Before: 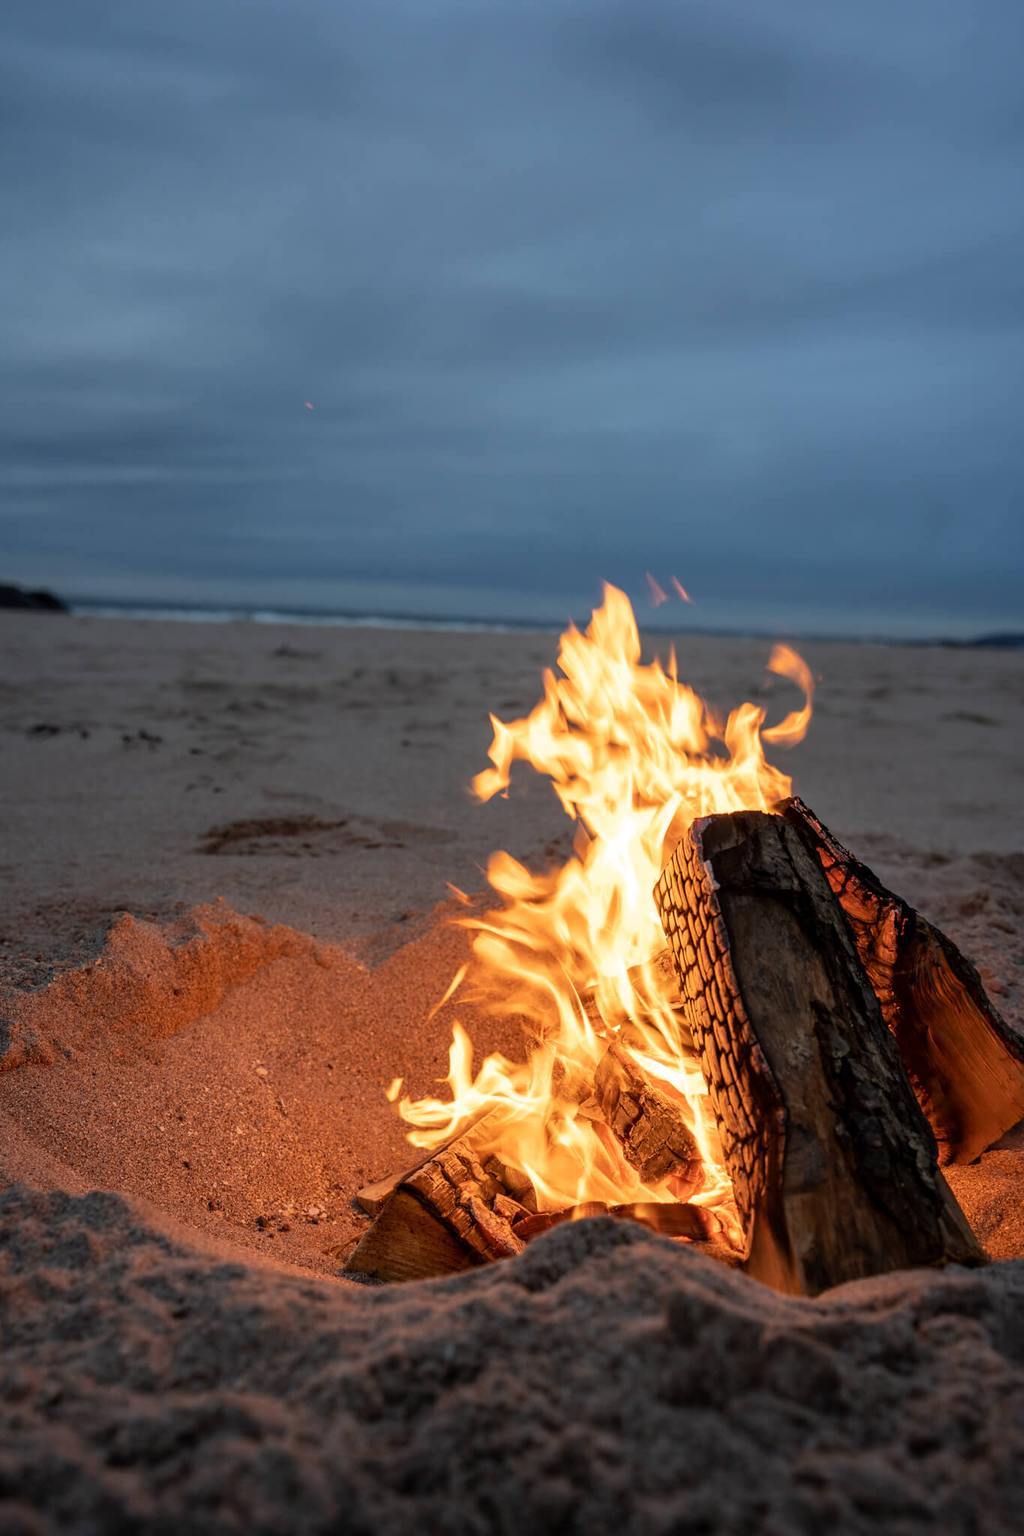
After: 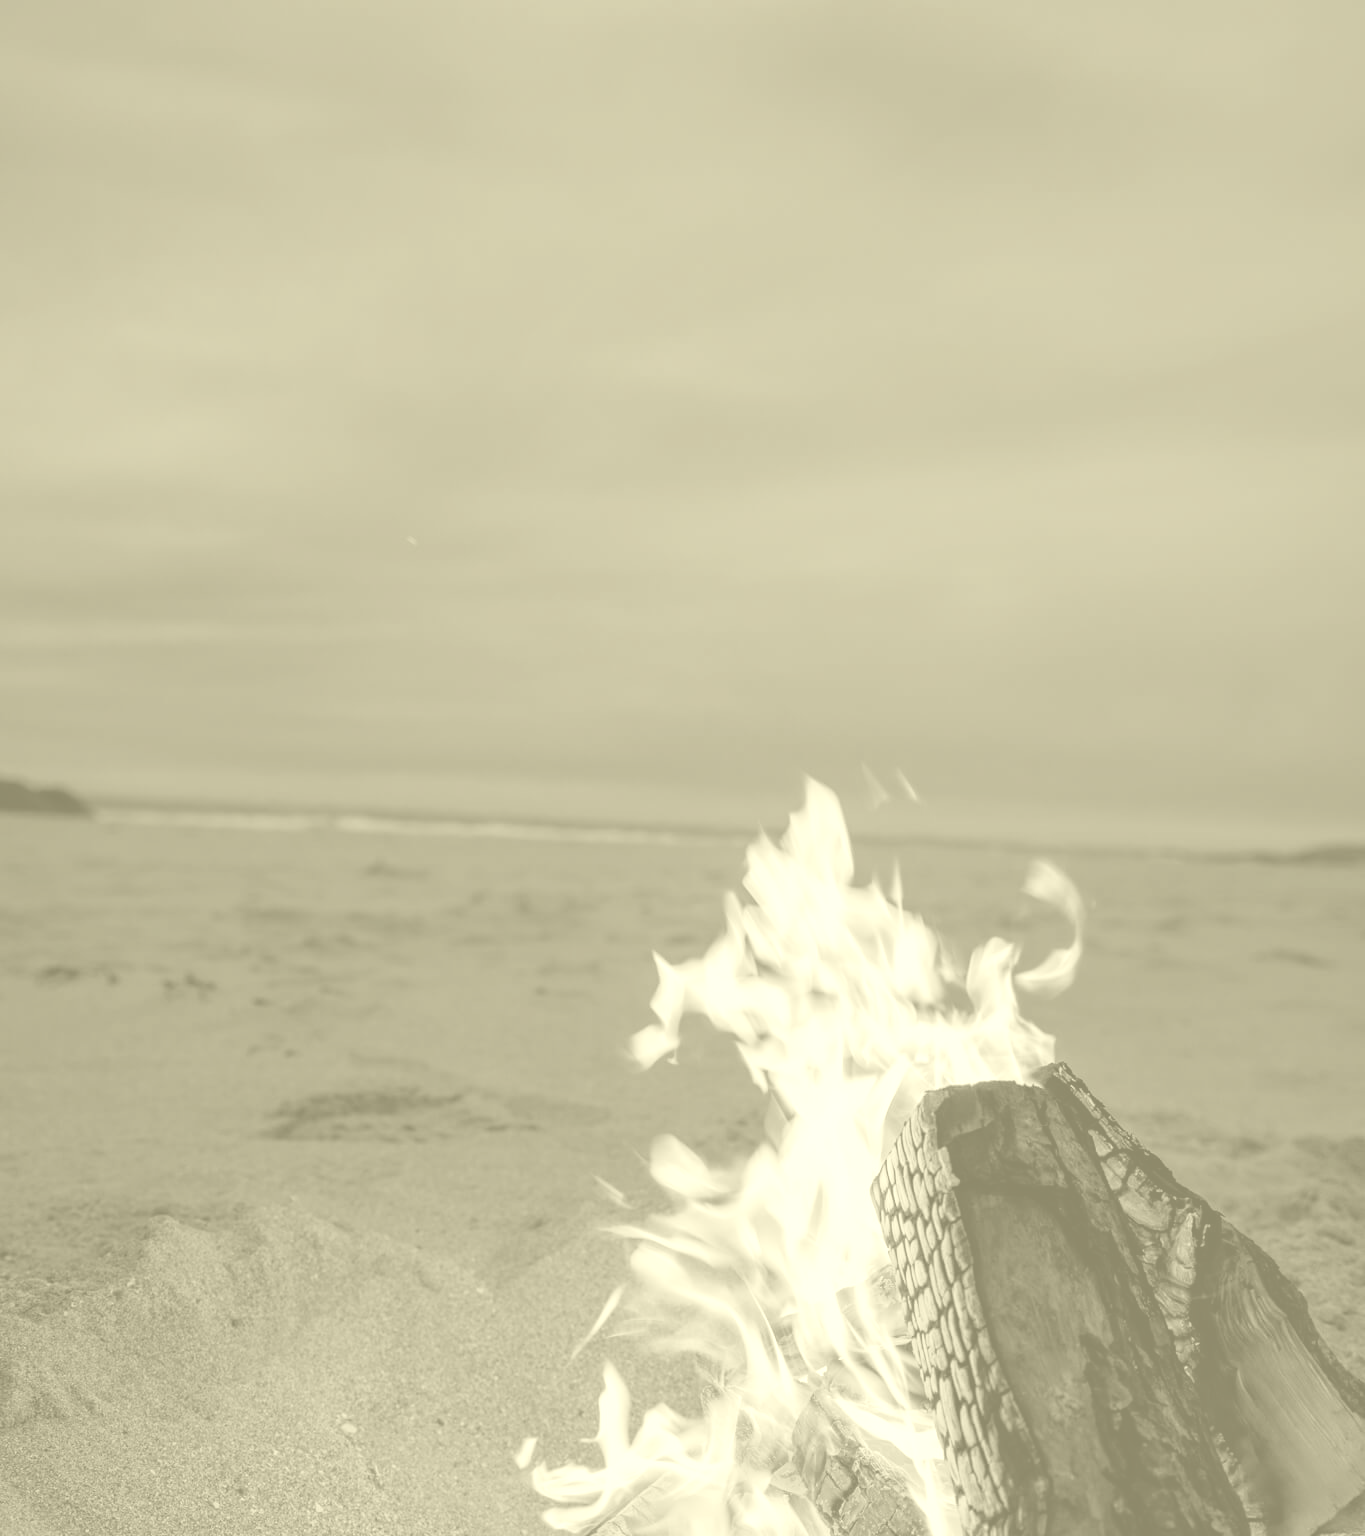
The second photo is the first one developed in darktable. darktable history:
crop: bottom 24.988%
colorize: hue 43.2°, saturation 40%, version 1
